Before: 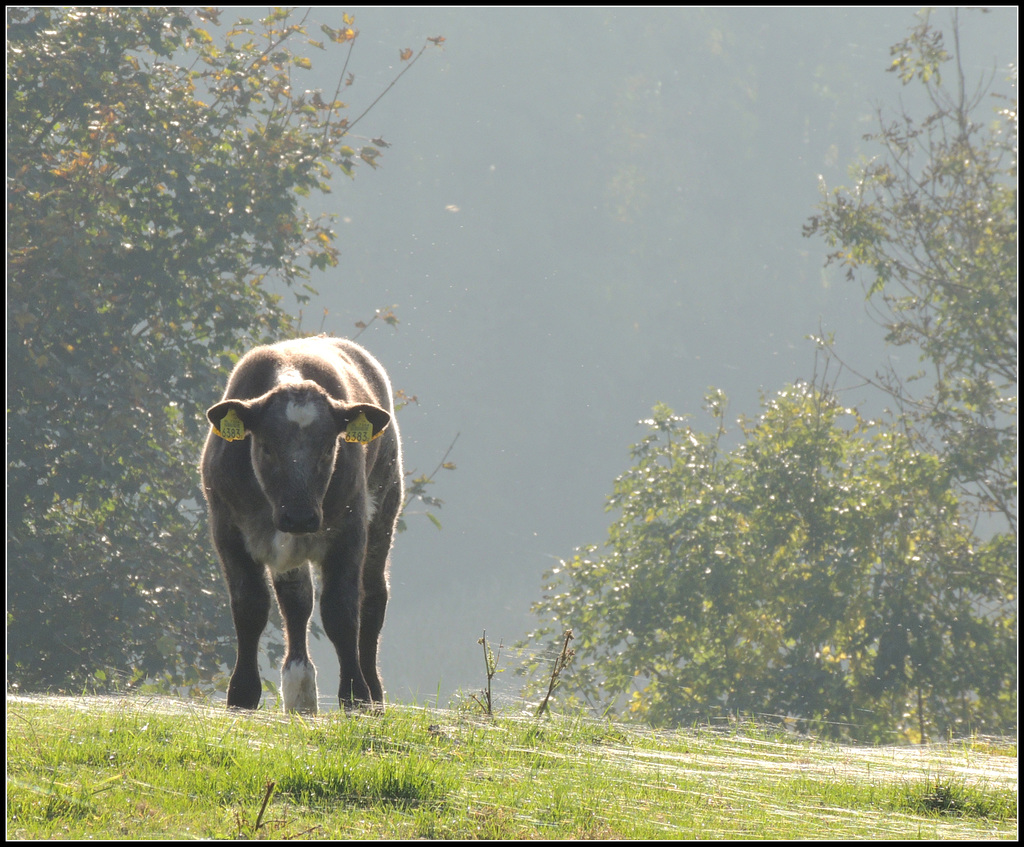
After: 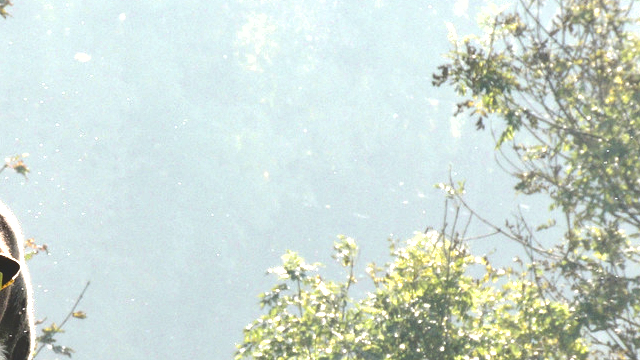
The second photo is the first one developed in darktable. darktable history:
shadows and highlights: shadows 40.33, highlights -53.81, low approximation 0.01, soften with gaussian
crop: left 36.184%, top 17.838%, right 0.638%, bottom 38.834%
exposure: black level correction 0, exposure 1.2 EV, compensate highlight preservation false
